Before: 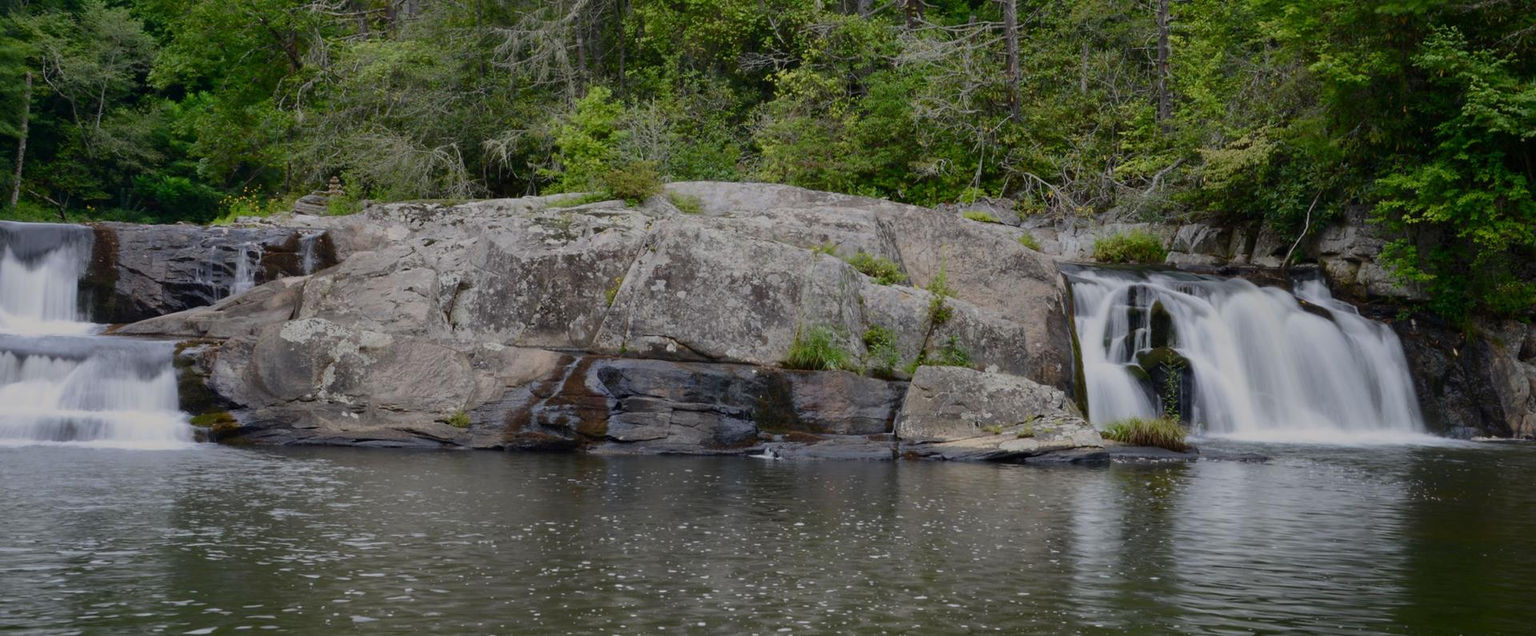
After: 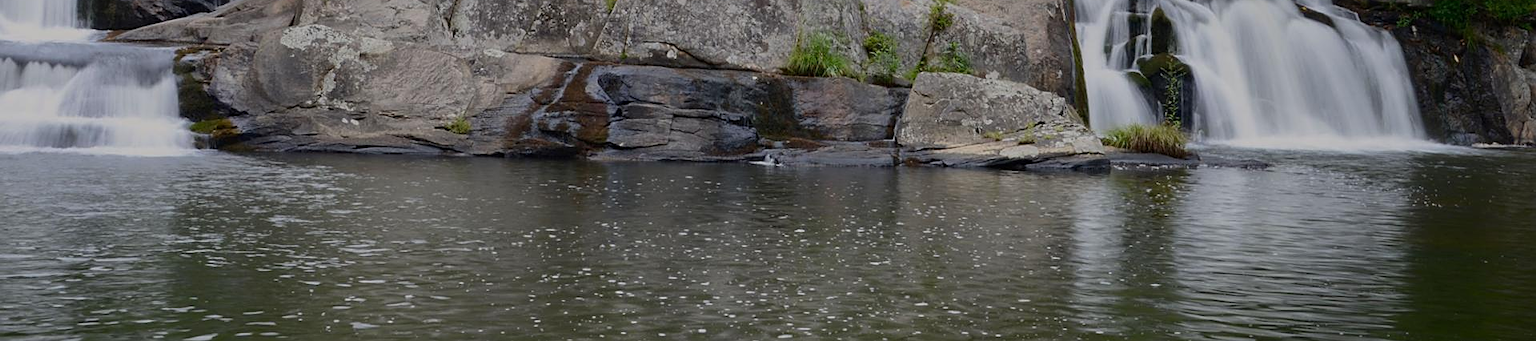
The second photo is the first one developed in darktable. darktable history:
sharpen: on, module defaults
crop and rotate: top 46.237%
